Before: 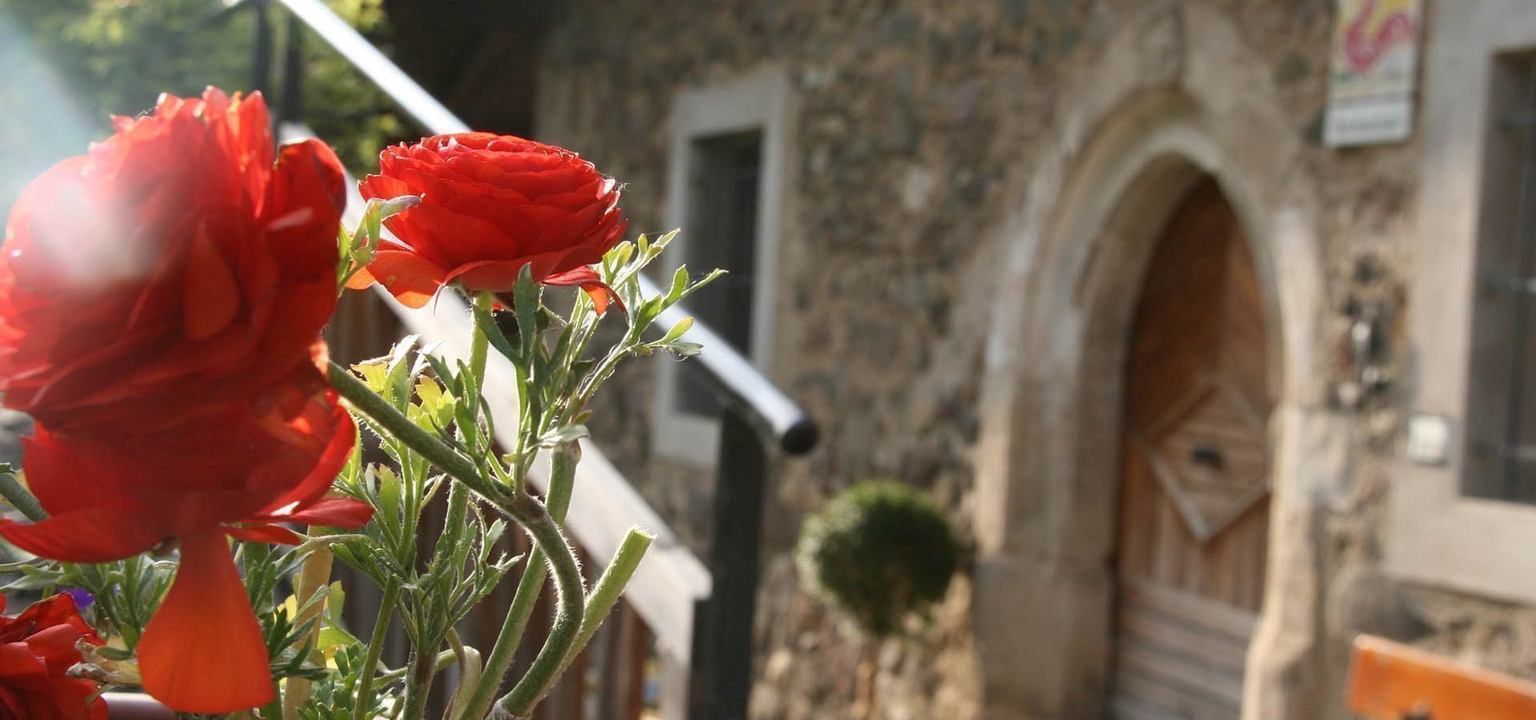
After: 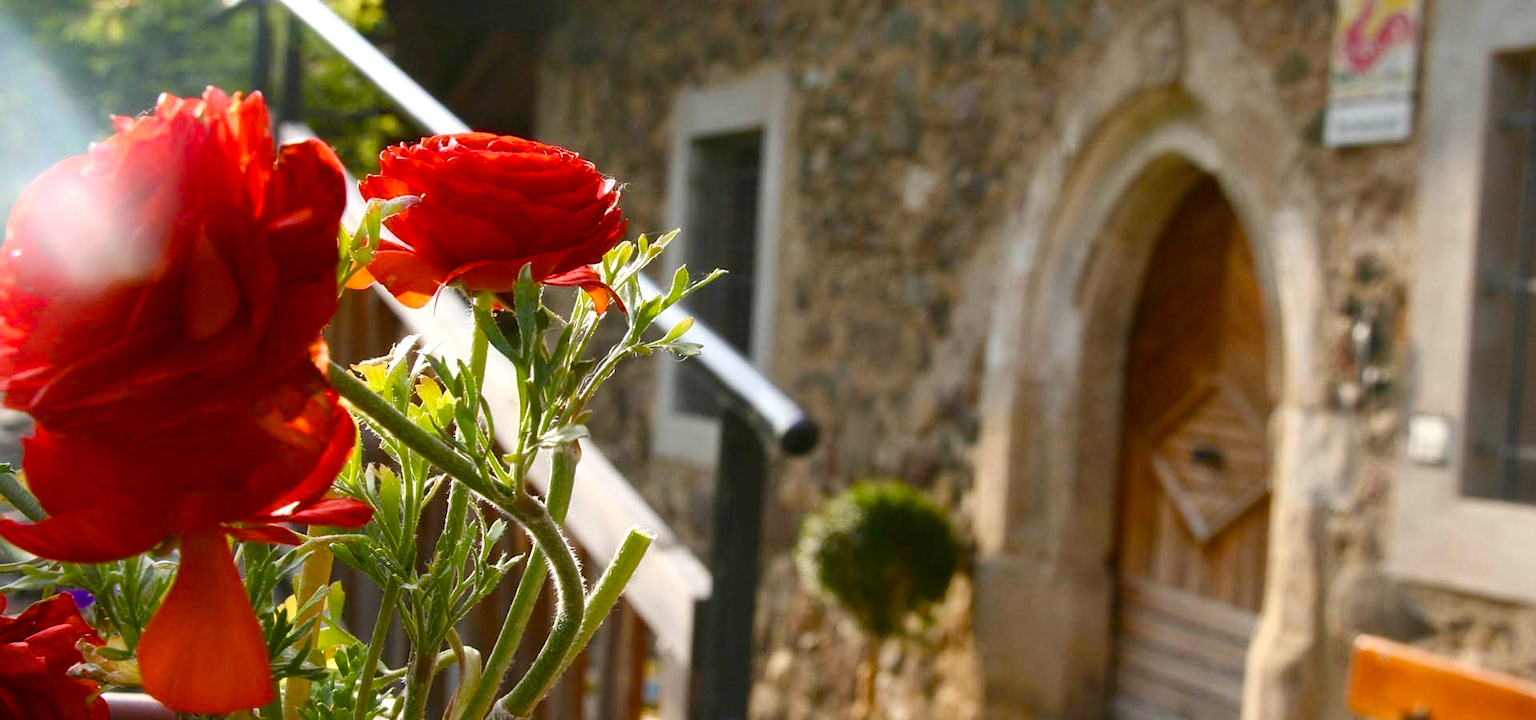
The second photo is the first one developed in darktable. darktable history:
color balance rgb: perceptual saturation grading › global saturation 45%, perceptual saturation grading › highlights -25%, perceptual saturation grading › shadows 50%, perceptual brilliance grading › global brilliance 3%, global vibrance 3%
local contrast: mode bilateral grid, contrast 20, coarseness 50, detail 120%, midtone range 0.2
